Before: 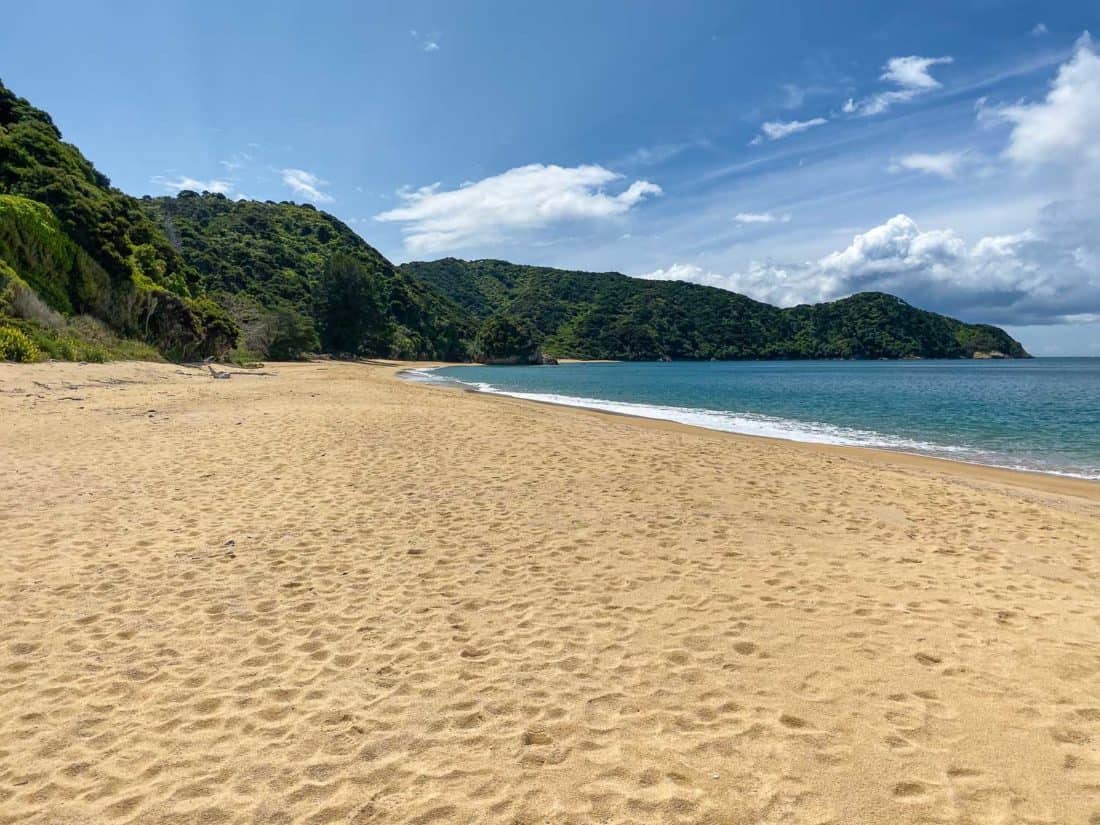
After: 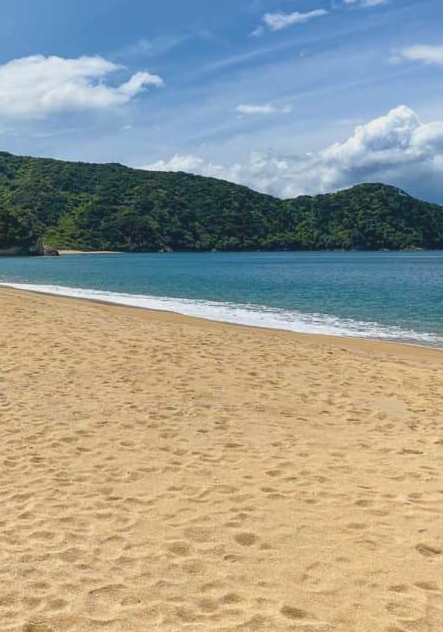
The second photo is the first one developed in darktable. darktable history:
crop: left 45.429%, top 13.321%, right 14.216%, bottom 10.017%
local contrast: highlights 70%, shadows 64%, detail 83%, midtone range 0.329
